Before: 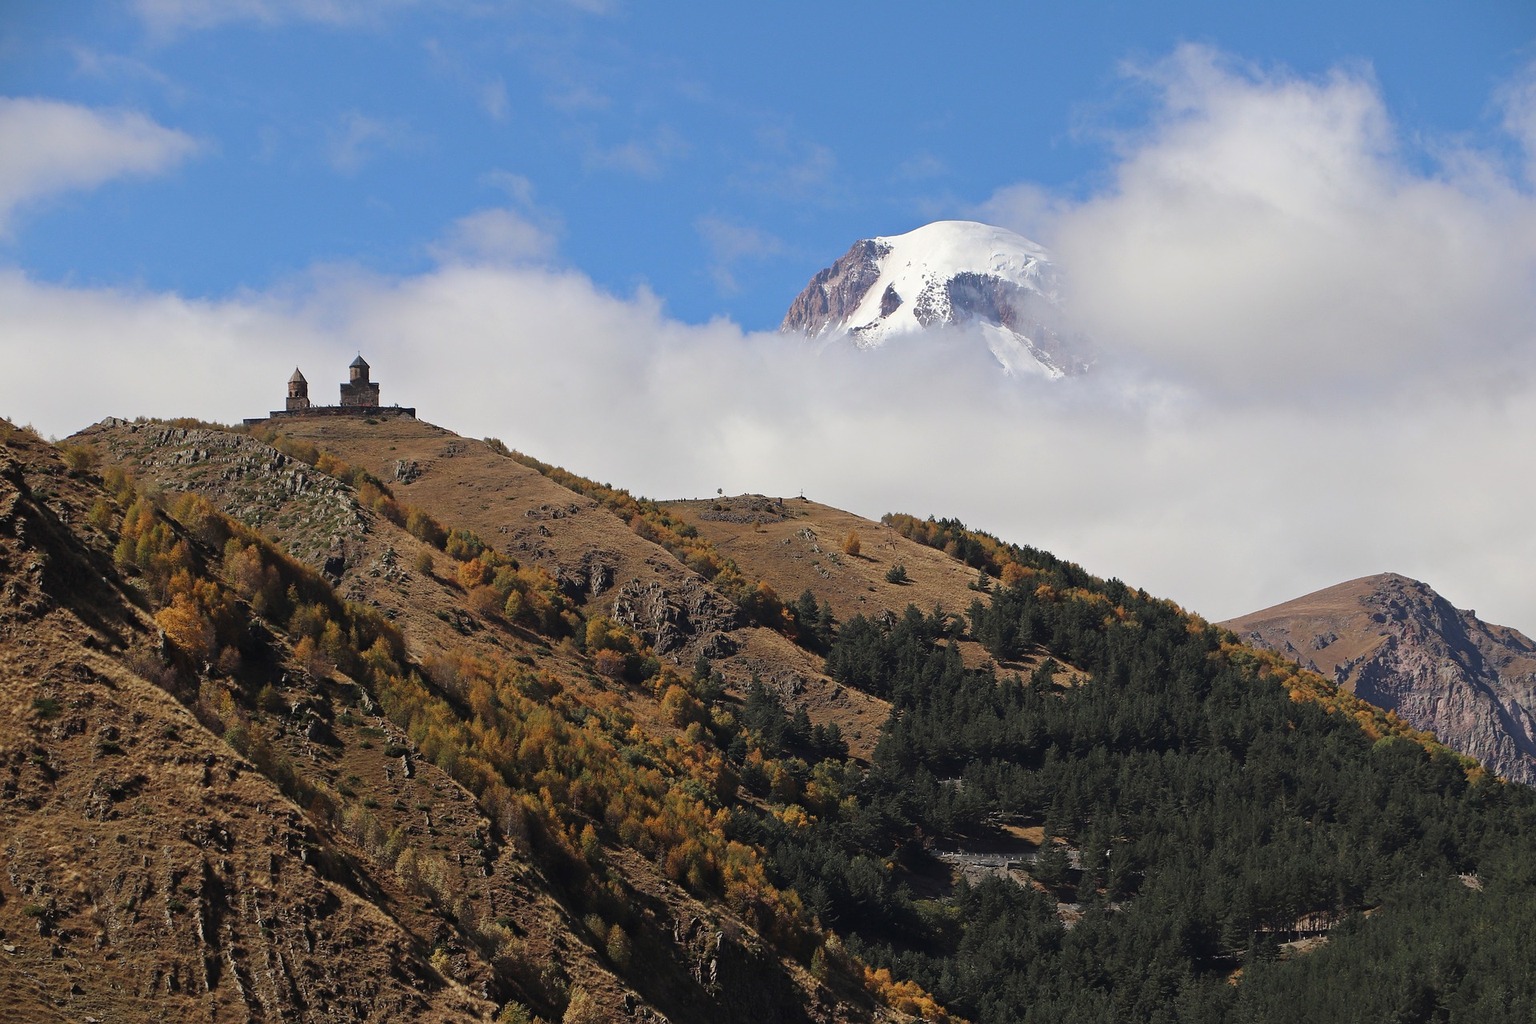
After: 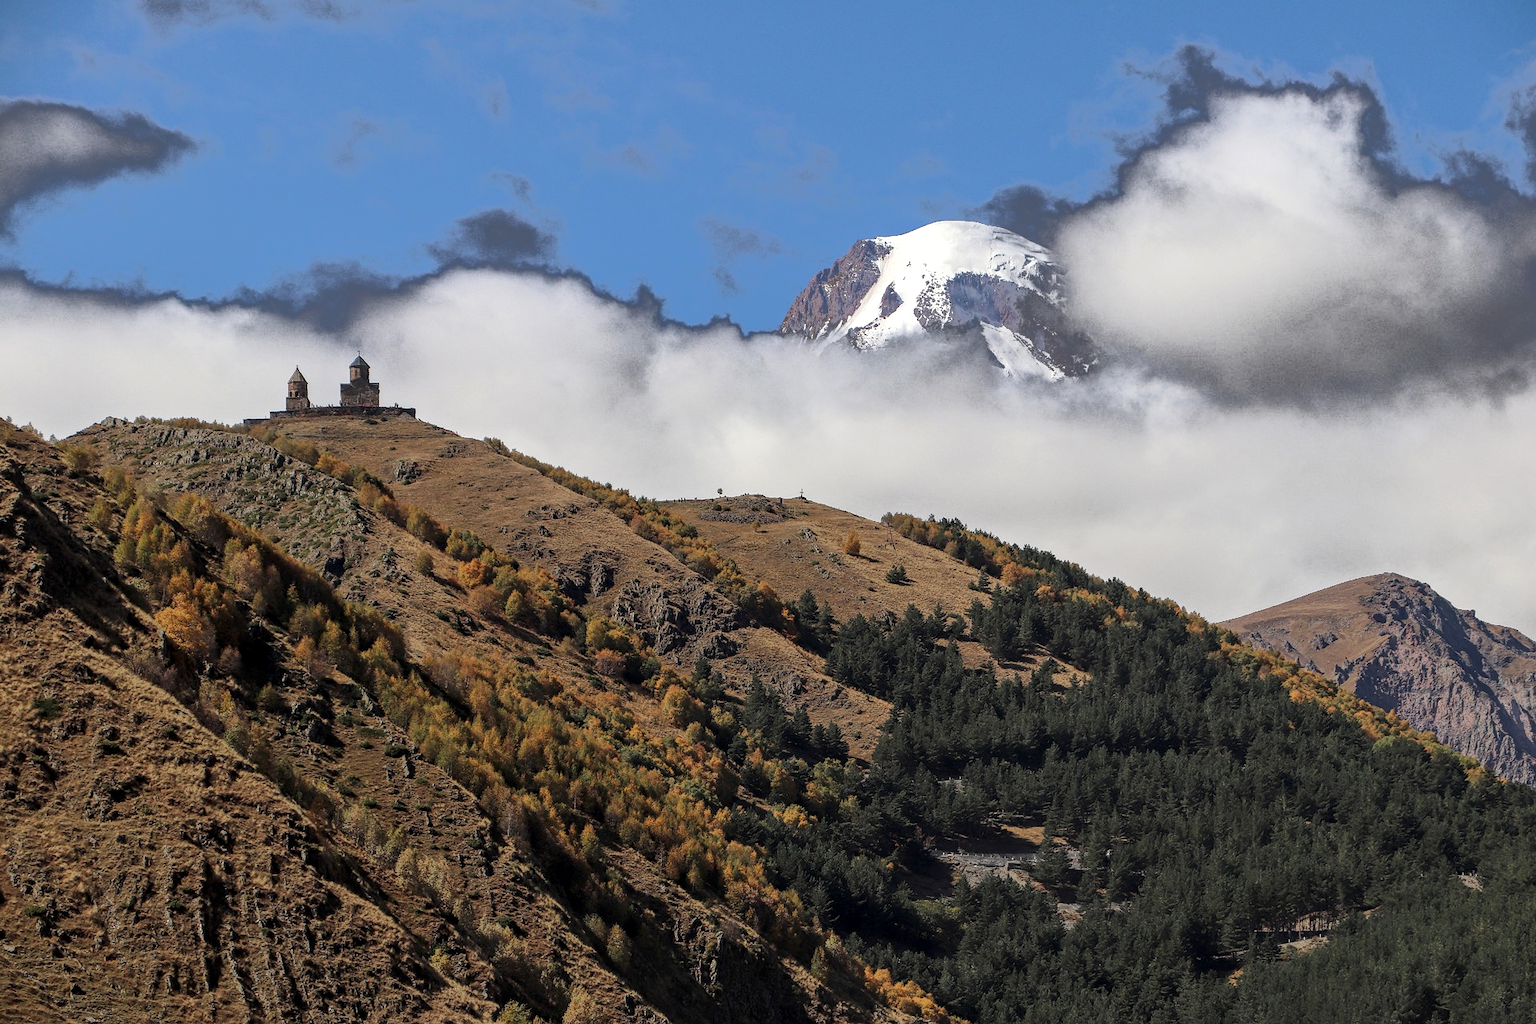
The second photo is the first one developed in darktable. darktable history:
local contrast: highlights 61%, detail 143%, midtone range 0.428
fill light: exposure -0.73 EV, center 0.69, width 2.2
